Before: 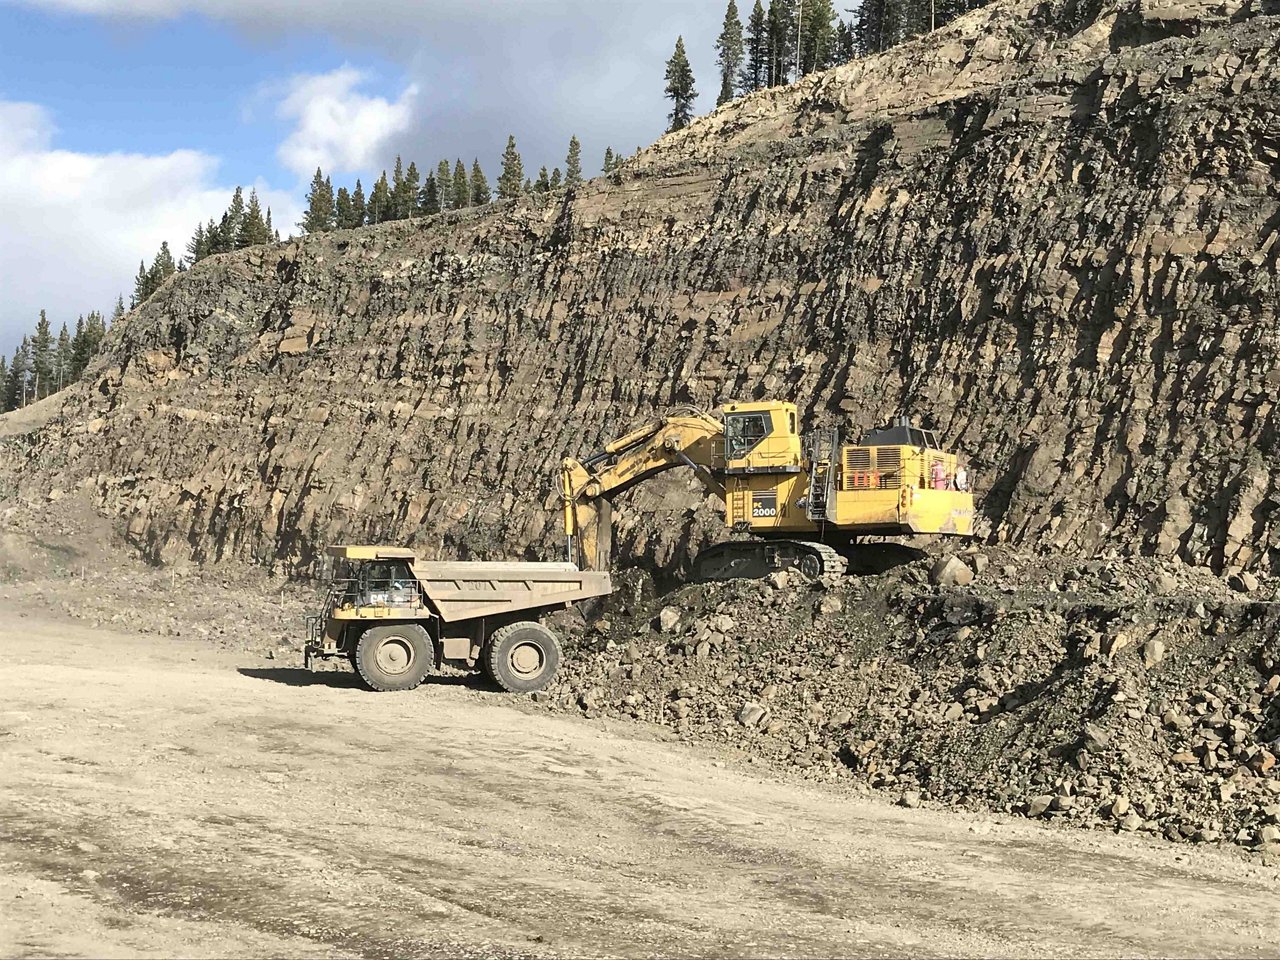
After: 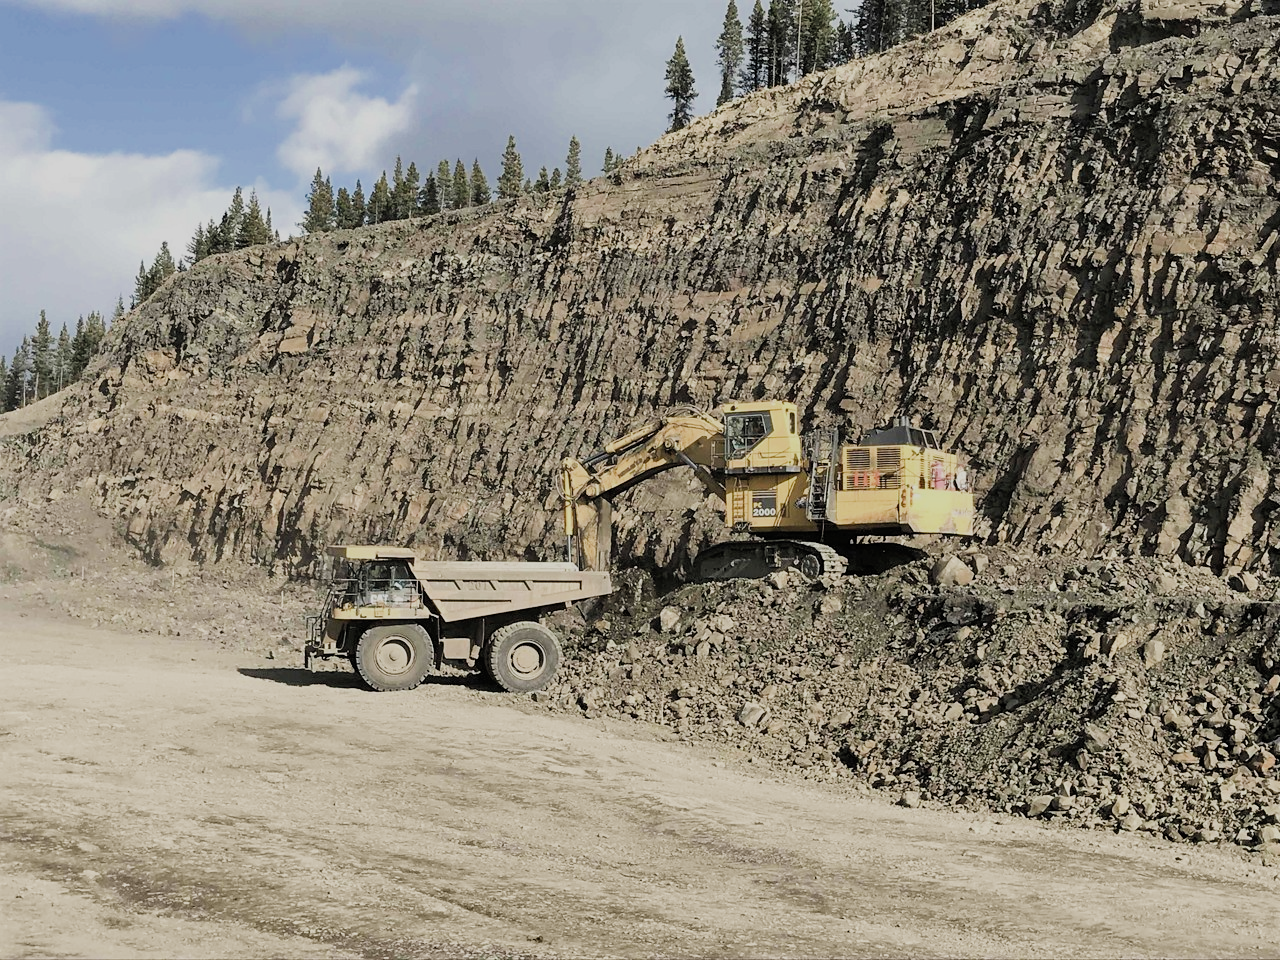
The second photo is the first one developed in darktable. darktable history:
filmic rgb: black relative exposure -7.65 EV, white relative exposure 4.56 EV, hardness 3.61, add noise in highlights 0.002, preserve chrominance max RGB, color science v3 (2019), use custom middle-gray values true, contrast in highlights soft
